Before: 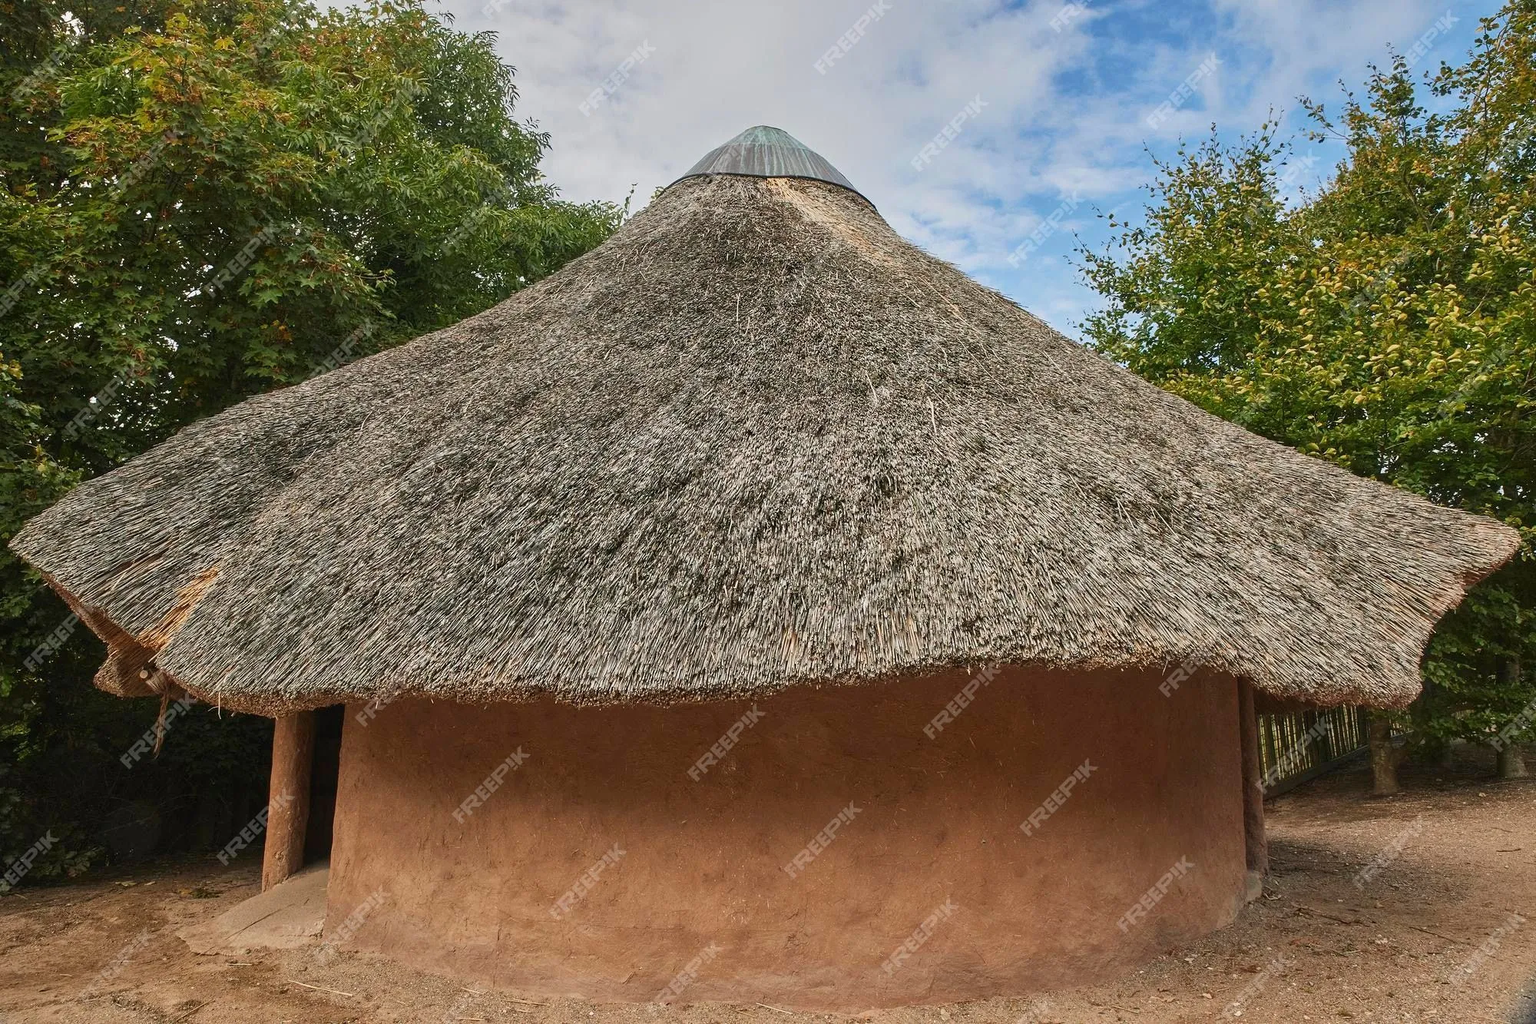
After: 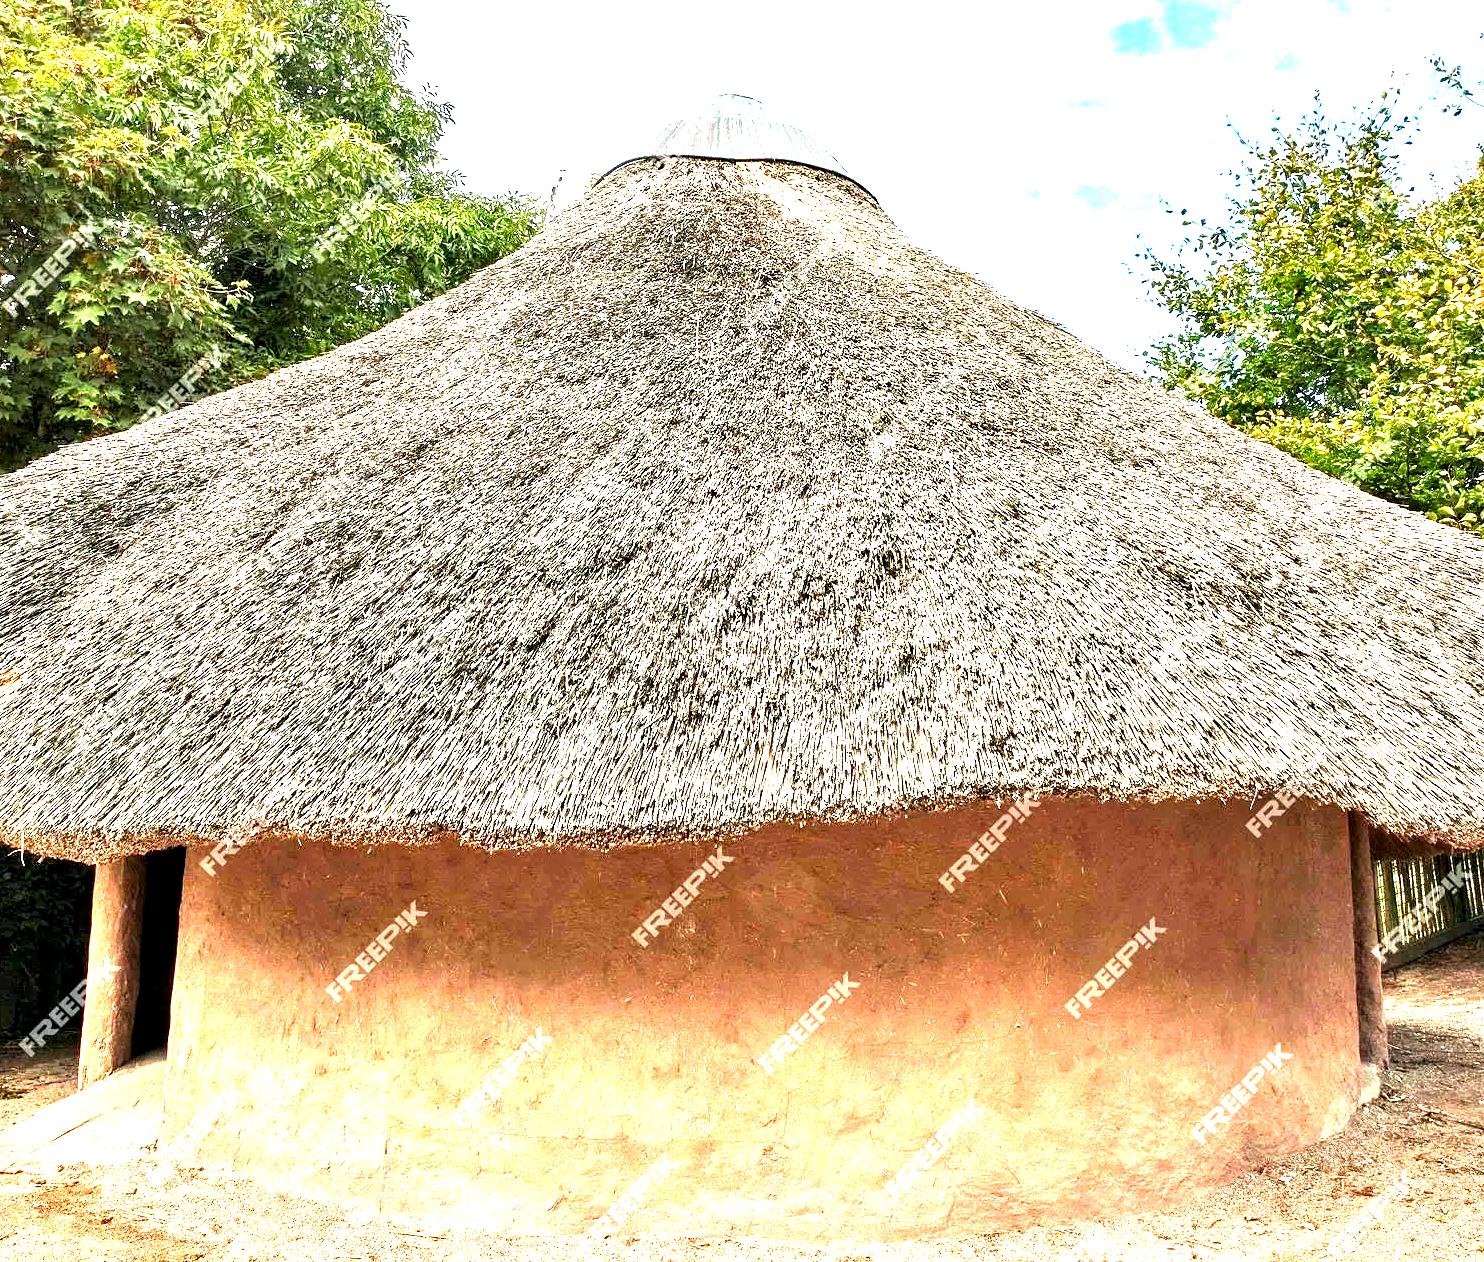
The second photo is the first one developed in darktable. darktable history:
crop and rotate: left 13.185%, top 5.252%, right 12.57%
exposure: black level correction 0, exposure 1.878 EV, compensate highlight preservation false
contrast equalizer: octaves 7, y [[0.6 ×6], [0.55 ×6], [0 ×6], [0 ×6], [0 ×6]]
tone equalizer: -8 EV -0.744 EV, -7 EV -0.676 EV, -6 EV -0.629 EV, -5 EV -0.4 EV, -3 EV 0.403 EV, -2 EV 0.6 EV, -1 EV 0.695 EV, +0 EV 0.744 EV
